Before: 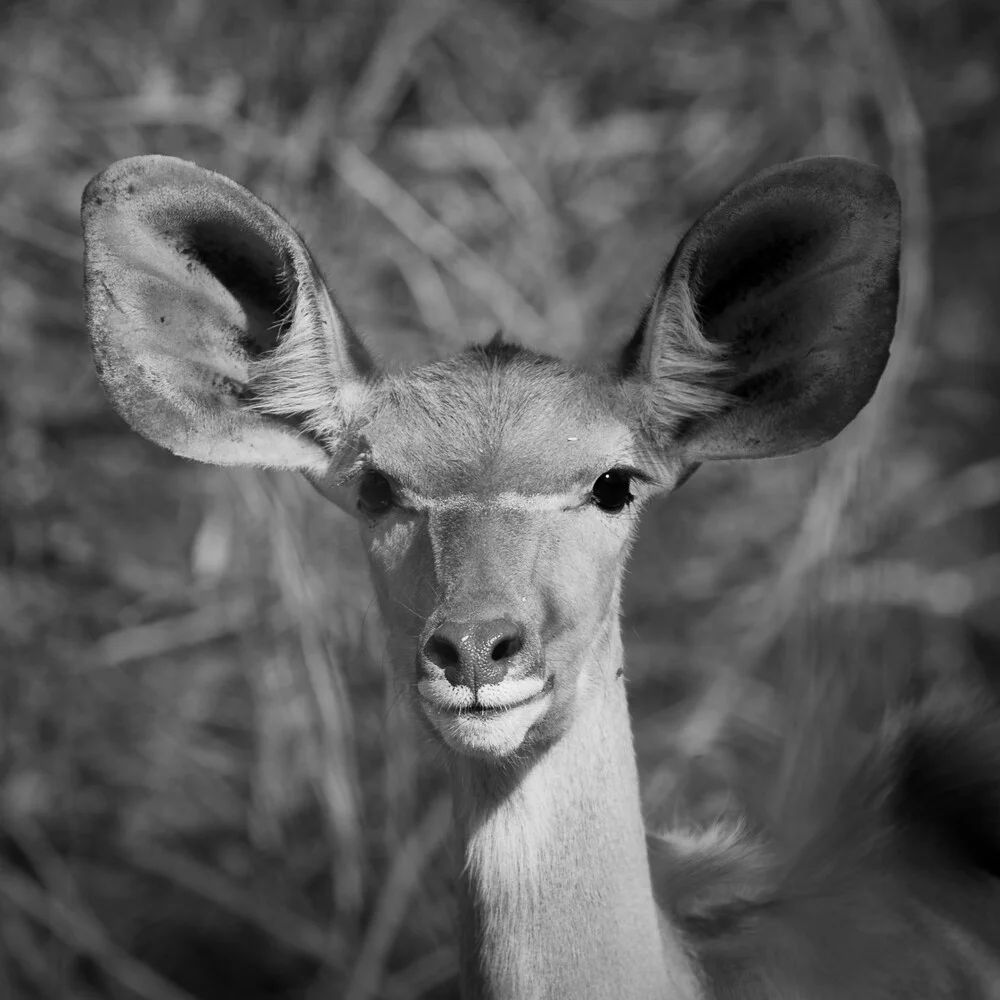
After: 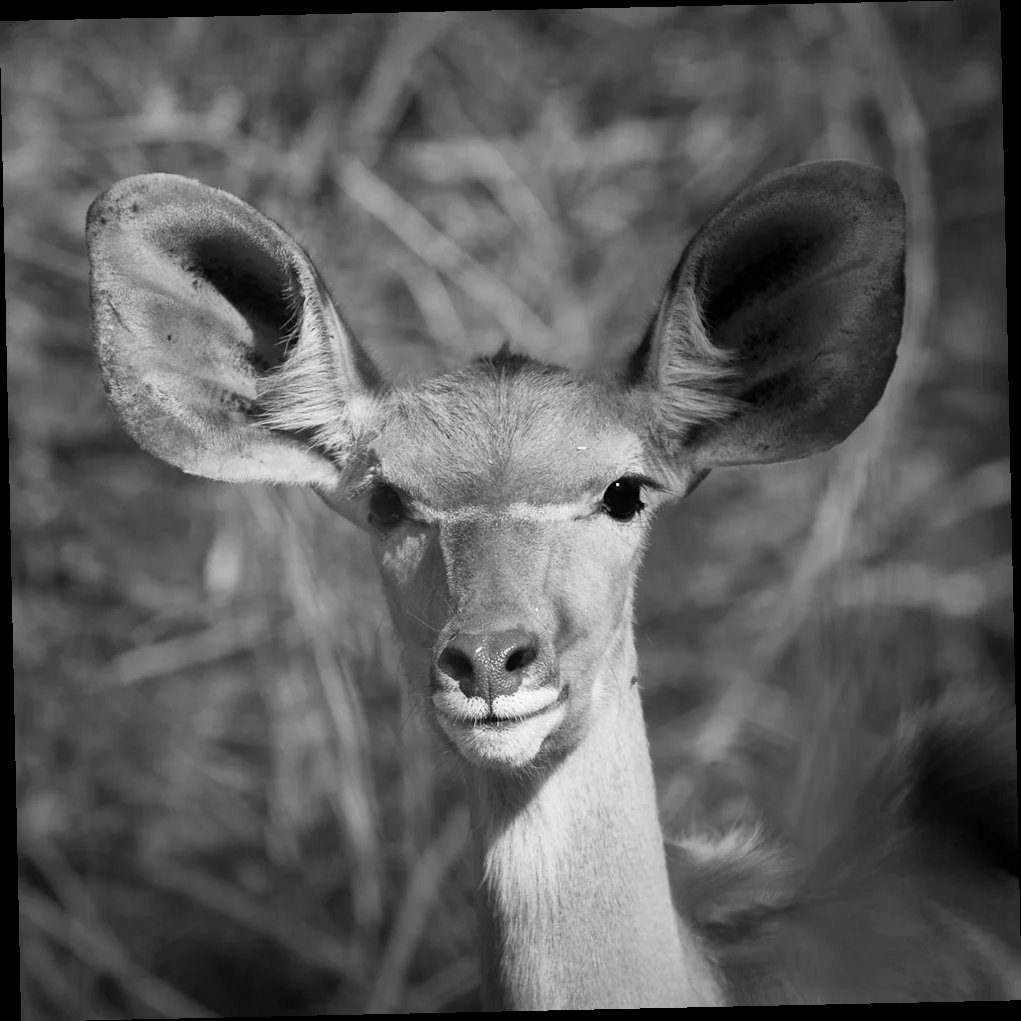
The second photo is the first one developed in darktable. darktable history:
exposure: exposure 0.161 EV, compensate highlight preservation false
rotate and perspective: rotation -1.24°, automatic cropping off
